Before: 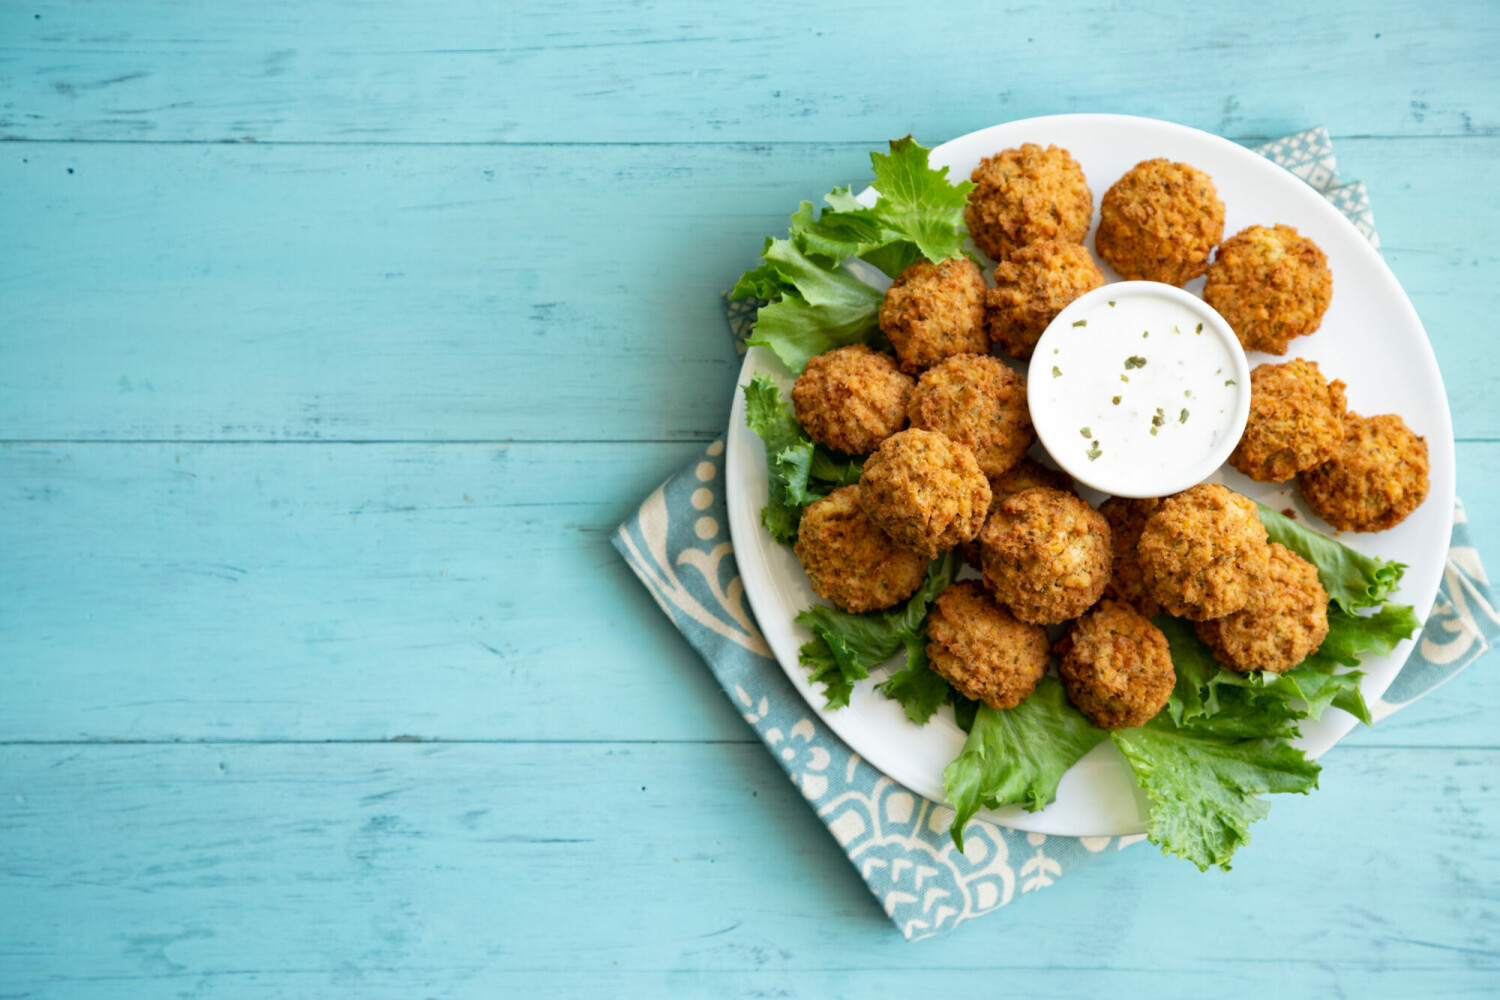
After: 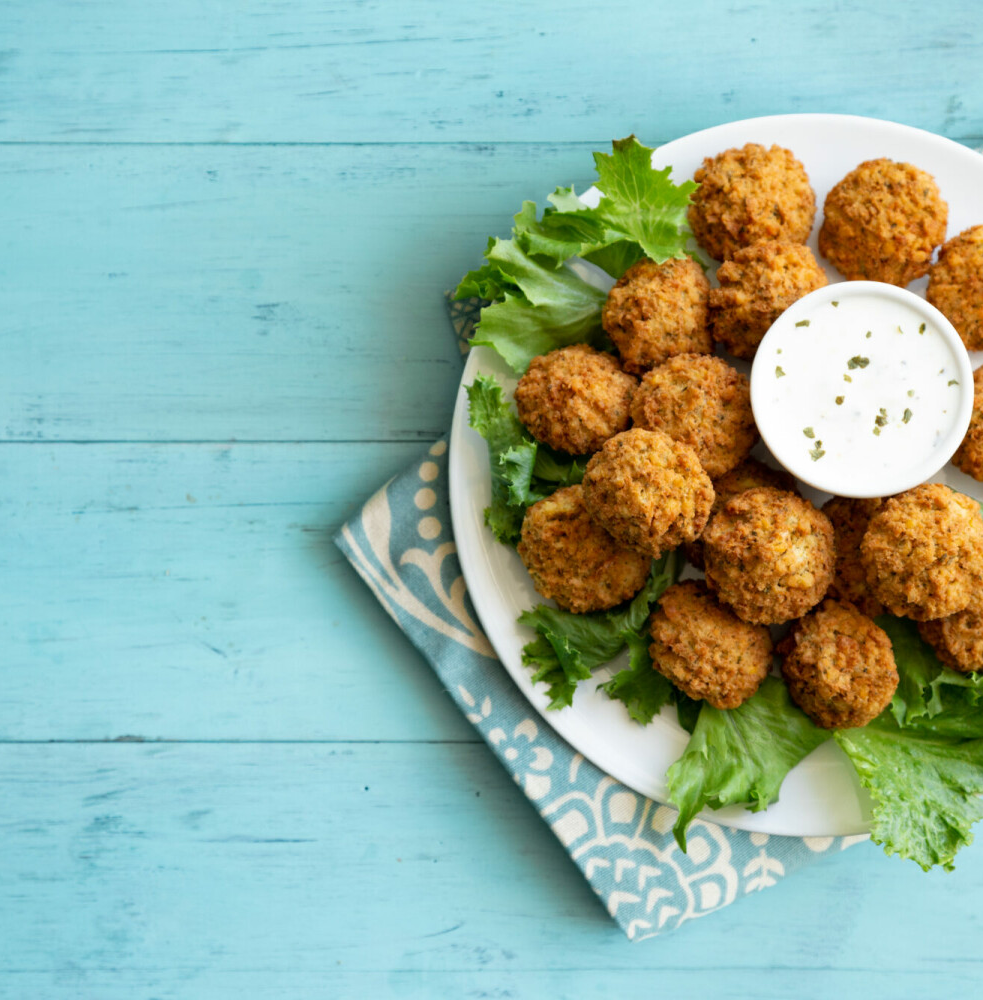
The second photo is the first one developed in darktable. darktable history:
crop and rotate: left 18.48%, right 15.953%
